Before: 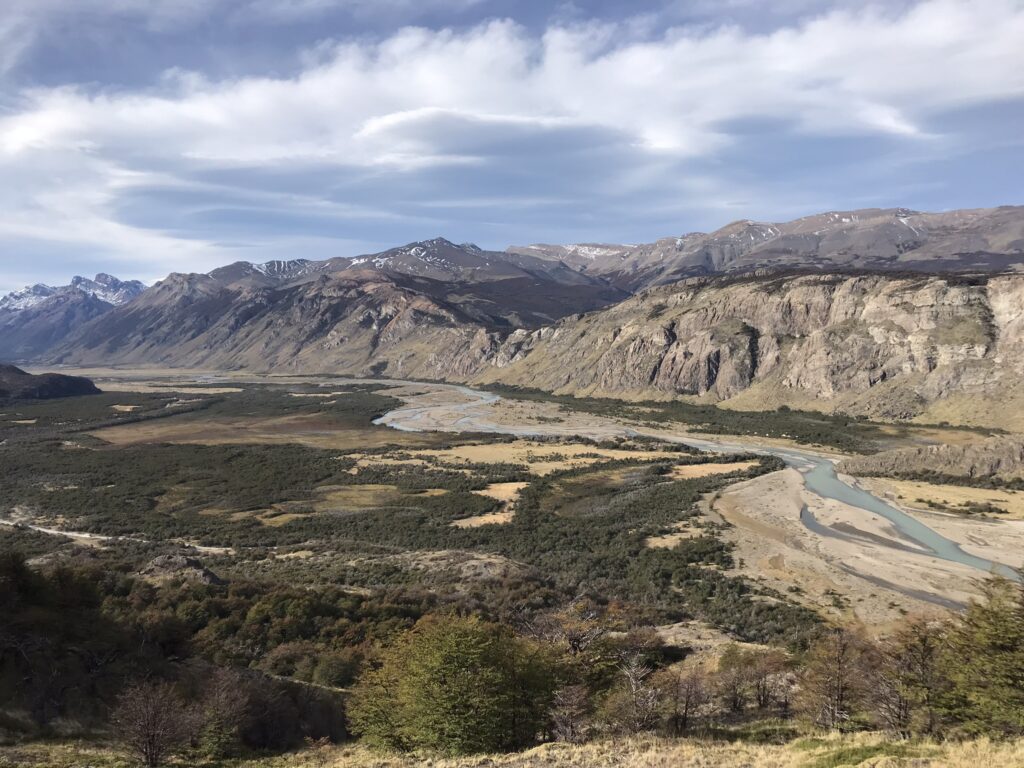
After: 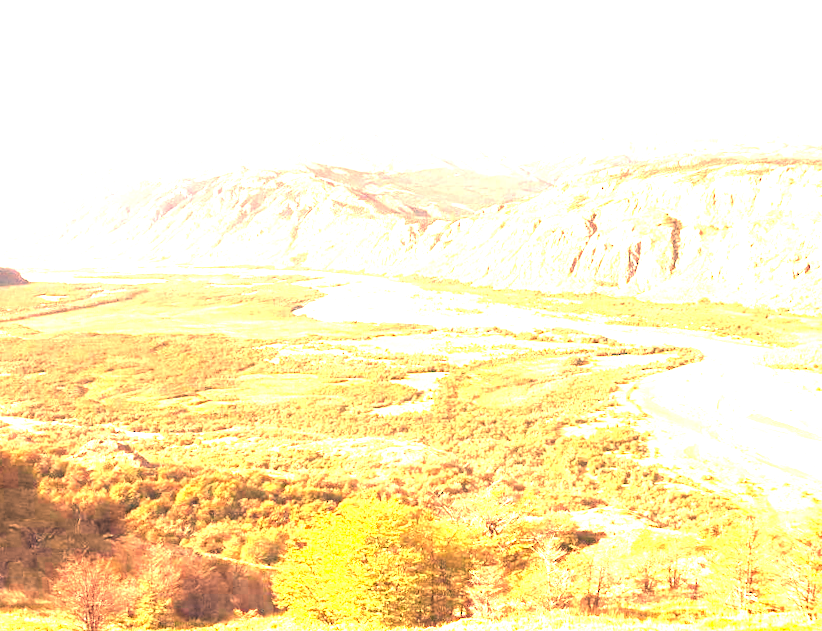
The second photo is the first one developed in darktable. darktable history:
white balance: red 1.467, blue 0.684
exposure: black level correction 0, exposure 4 EV, compensate exposure bias true, compensate highlight preservation false
rotate and perspective: rotation 0.074°, lens shift (vertical) 0.096, lens shift (horizontal) -0.041, crop left 0.043, crop right 0.952, crop top 0.024, crop bottom 0.979
crop and rotate: left 4.842%, top 15.51%, right 10.668%
